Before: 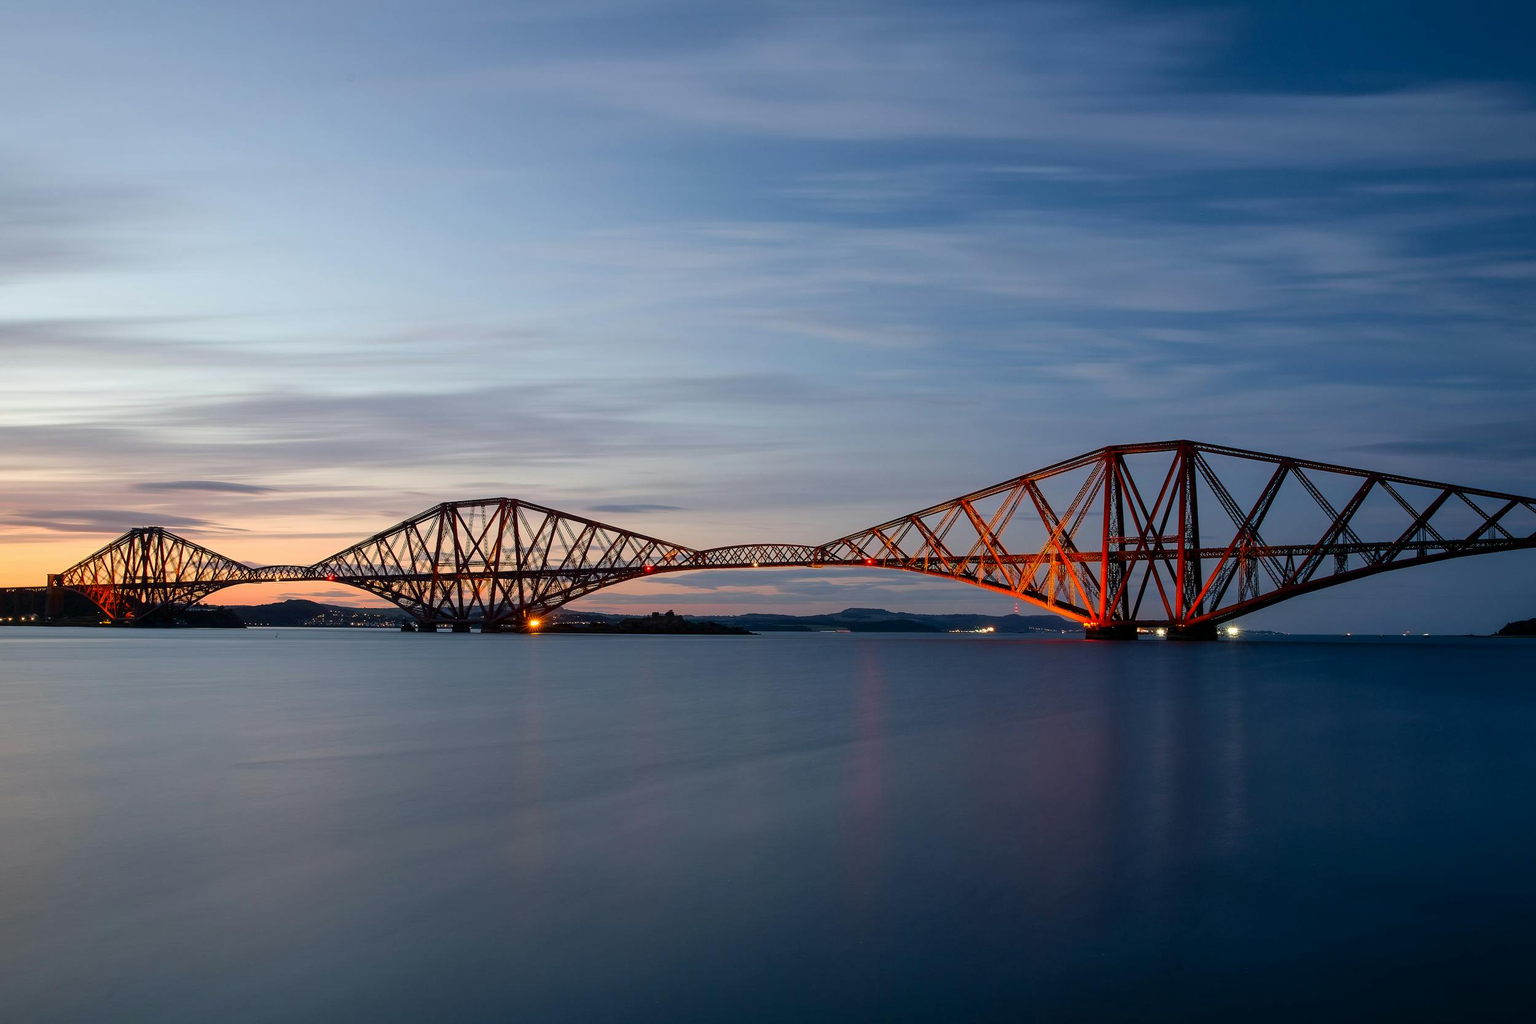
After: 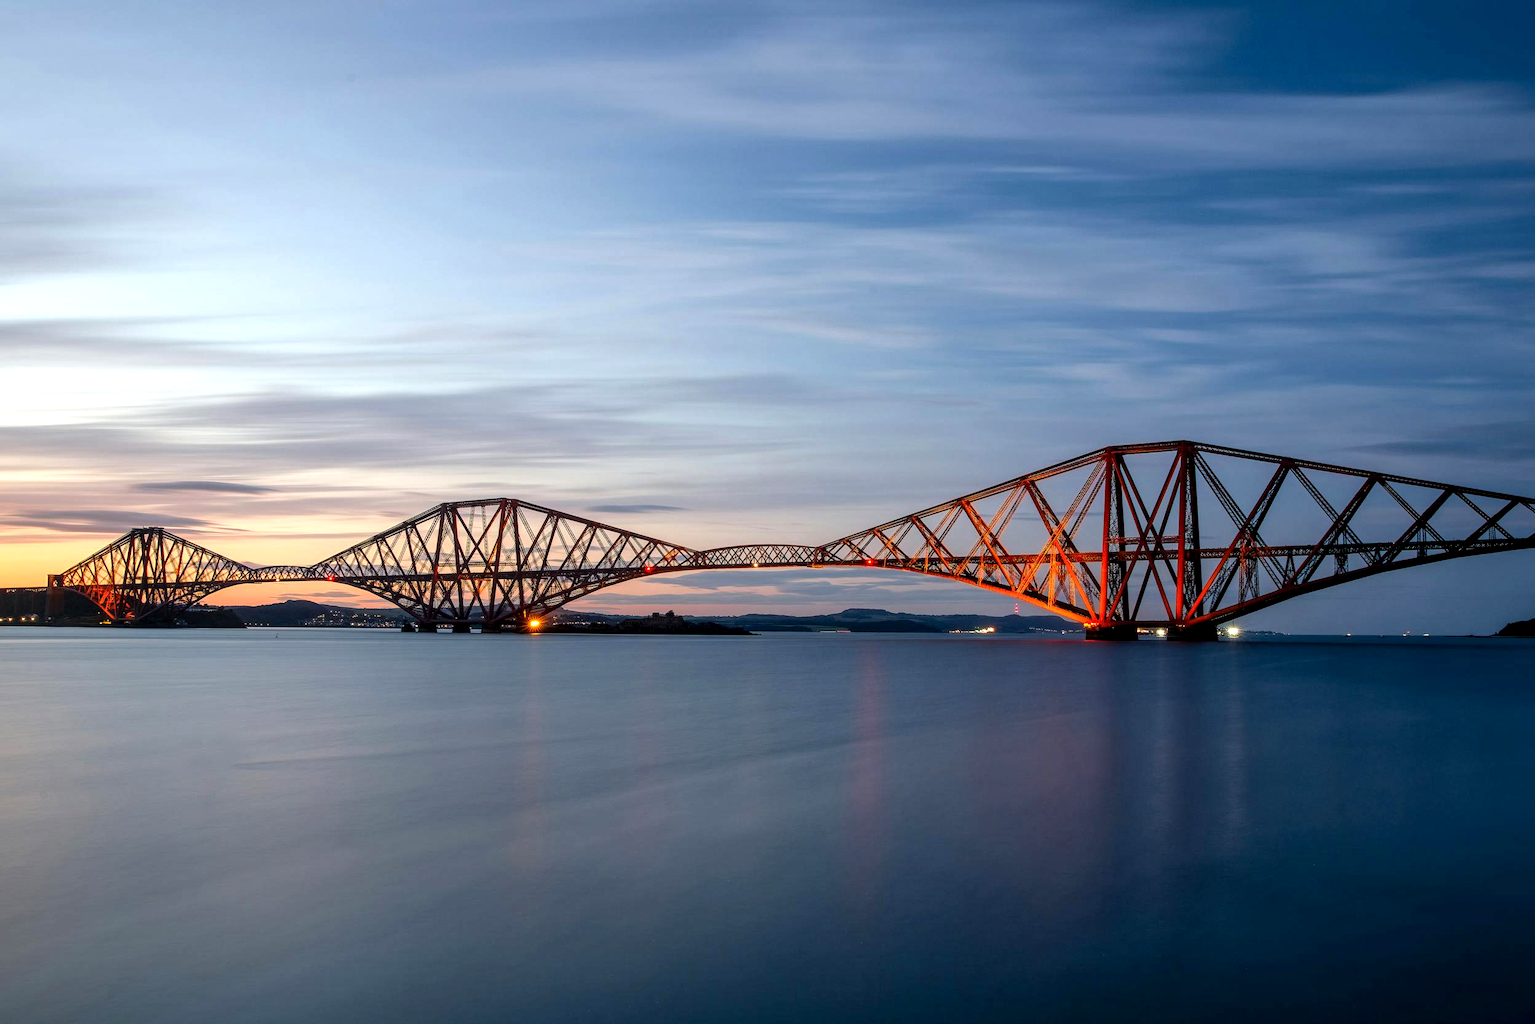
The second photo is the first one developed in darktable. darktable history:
local contrast: on, module defaults
rotate and perspective: automatic cropping off
exposure: black level correction 0.001, exposure 0.5 EV, compensate exposure bias true, compensate highlight preservation false
